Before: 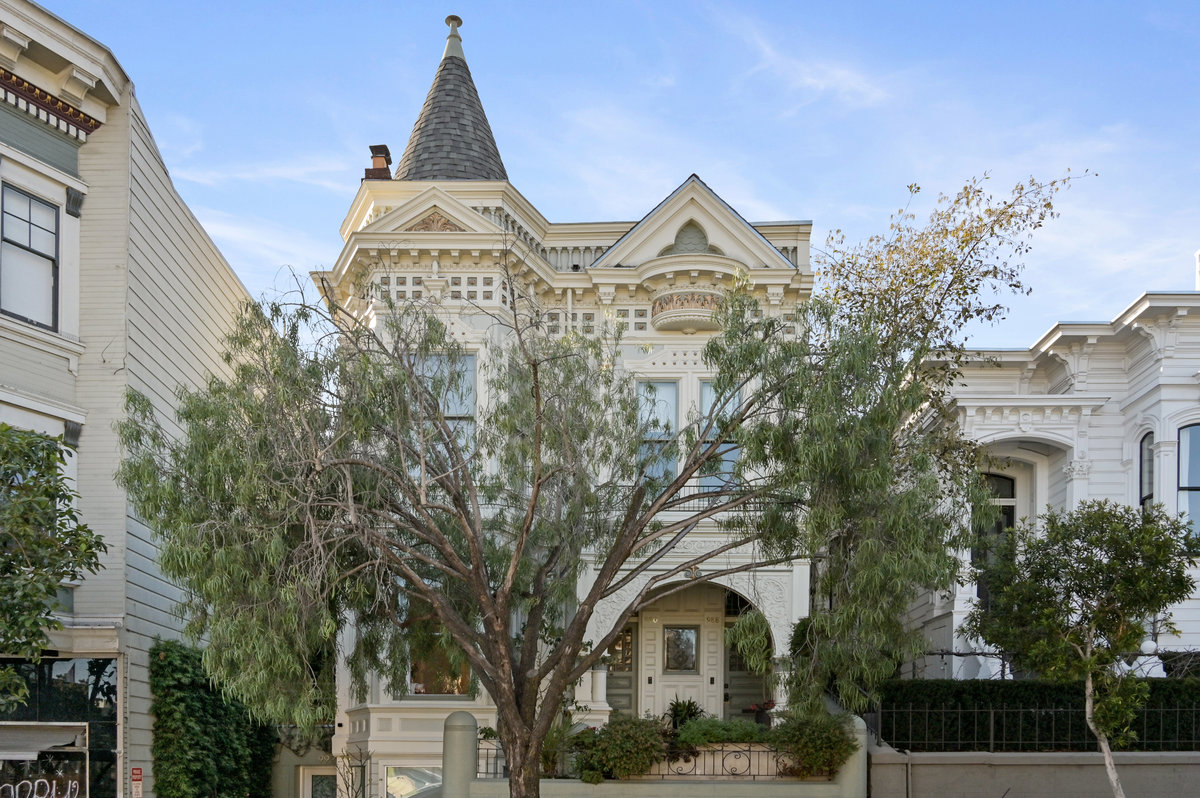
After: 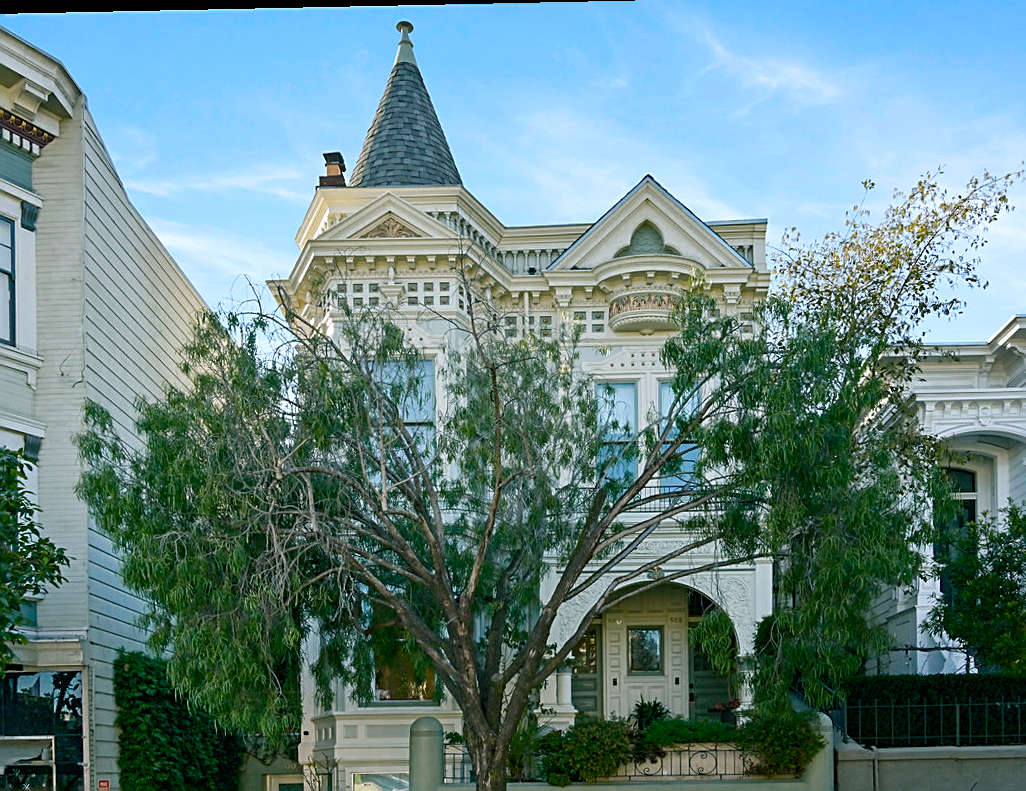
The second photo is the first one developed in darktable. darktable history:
color zones: curves: ch0 [(0, 0.558) (0.143, 0.548) (0.286, 0.447) (0.429, 0.259) (0.571, 0.5) (0.714, 0.5) (0.857, 0.593) (1, 0.558)]; ch1 [(0, 0.543) (0.01, 0.544) (0.12, 0.492) (0.248, 0.458) (0.5, 0.534) (0.748, 0.5) (0.99, 0.469) (1, 0.543)]; ch2 [(0, 0.507) (0.143, 0.522) (0.286, 0.505) (0.429, 0.5) (0.571, 0.5) (0.714, 0.5) (0.857, 0.5) (1, 0.507)]
color balance rgb: power › luminance -7.59%, power › chroma 2.255%, power › hue 218.53°, perceptual saturation grading › global saturation 20%, perceptual saturation grading › highlights -24.936%, perceptual saturation grading › shadows 24.852%, perceptual brilliance grading › highlights 3.053%, global vibrance 45.411%
crop and rotate: angle 1.21°, left 4.131%, top 1.198%, right 11.497%, bottom 2.582%
sharpen: on, module defaults
